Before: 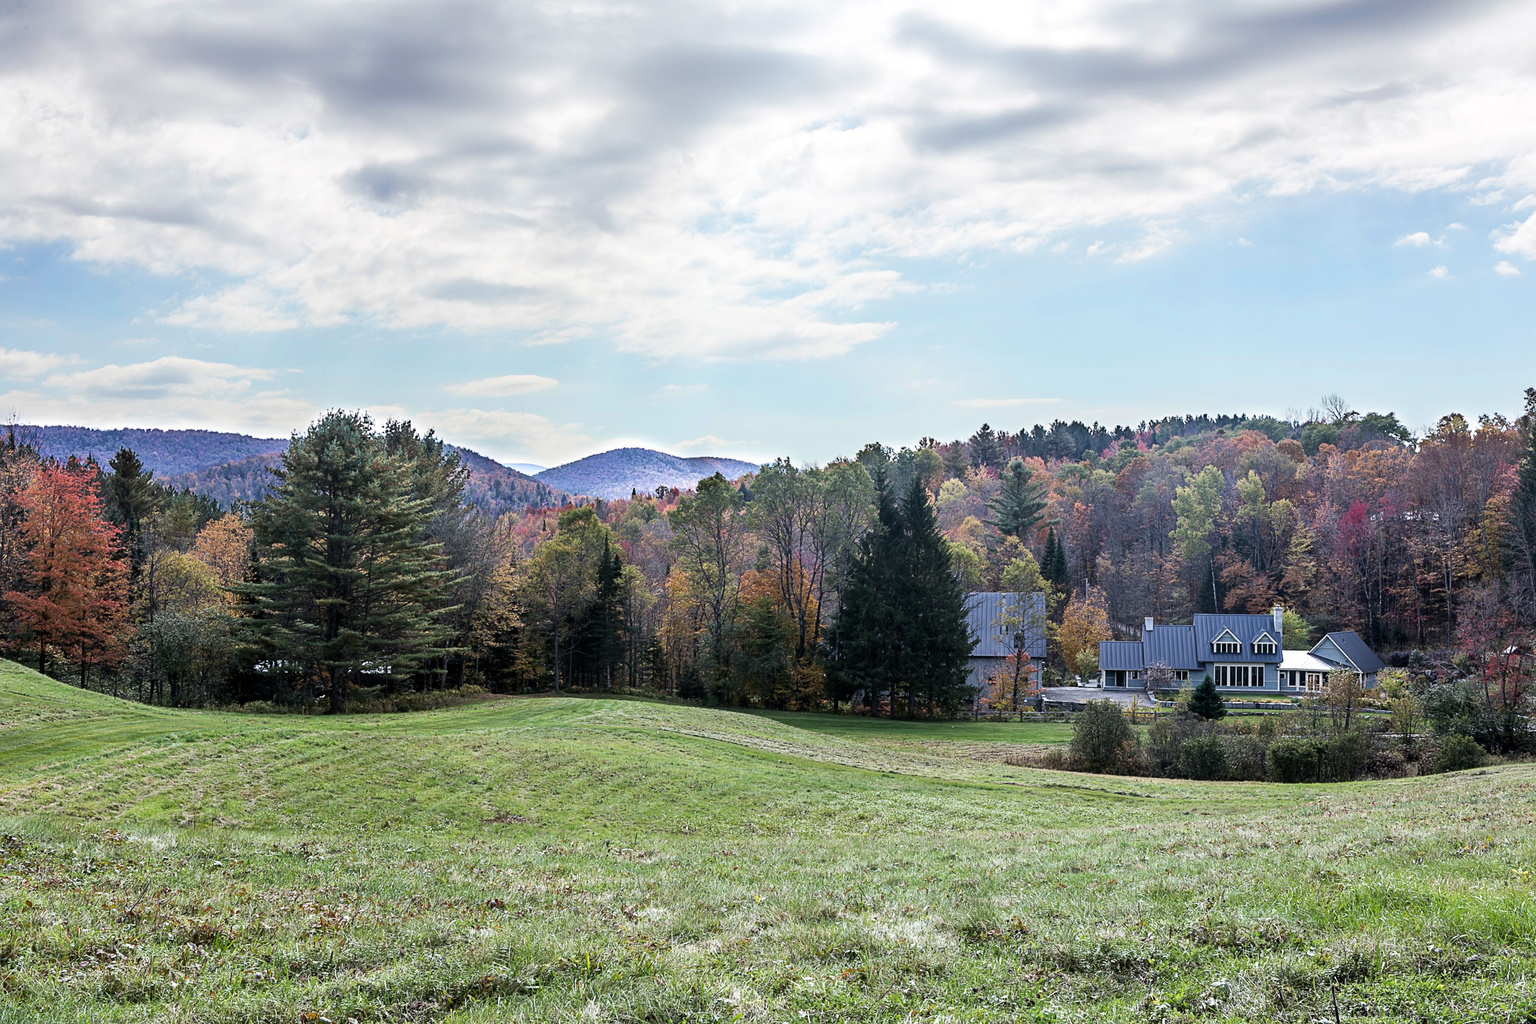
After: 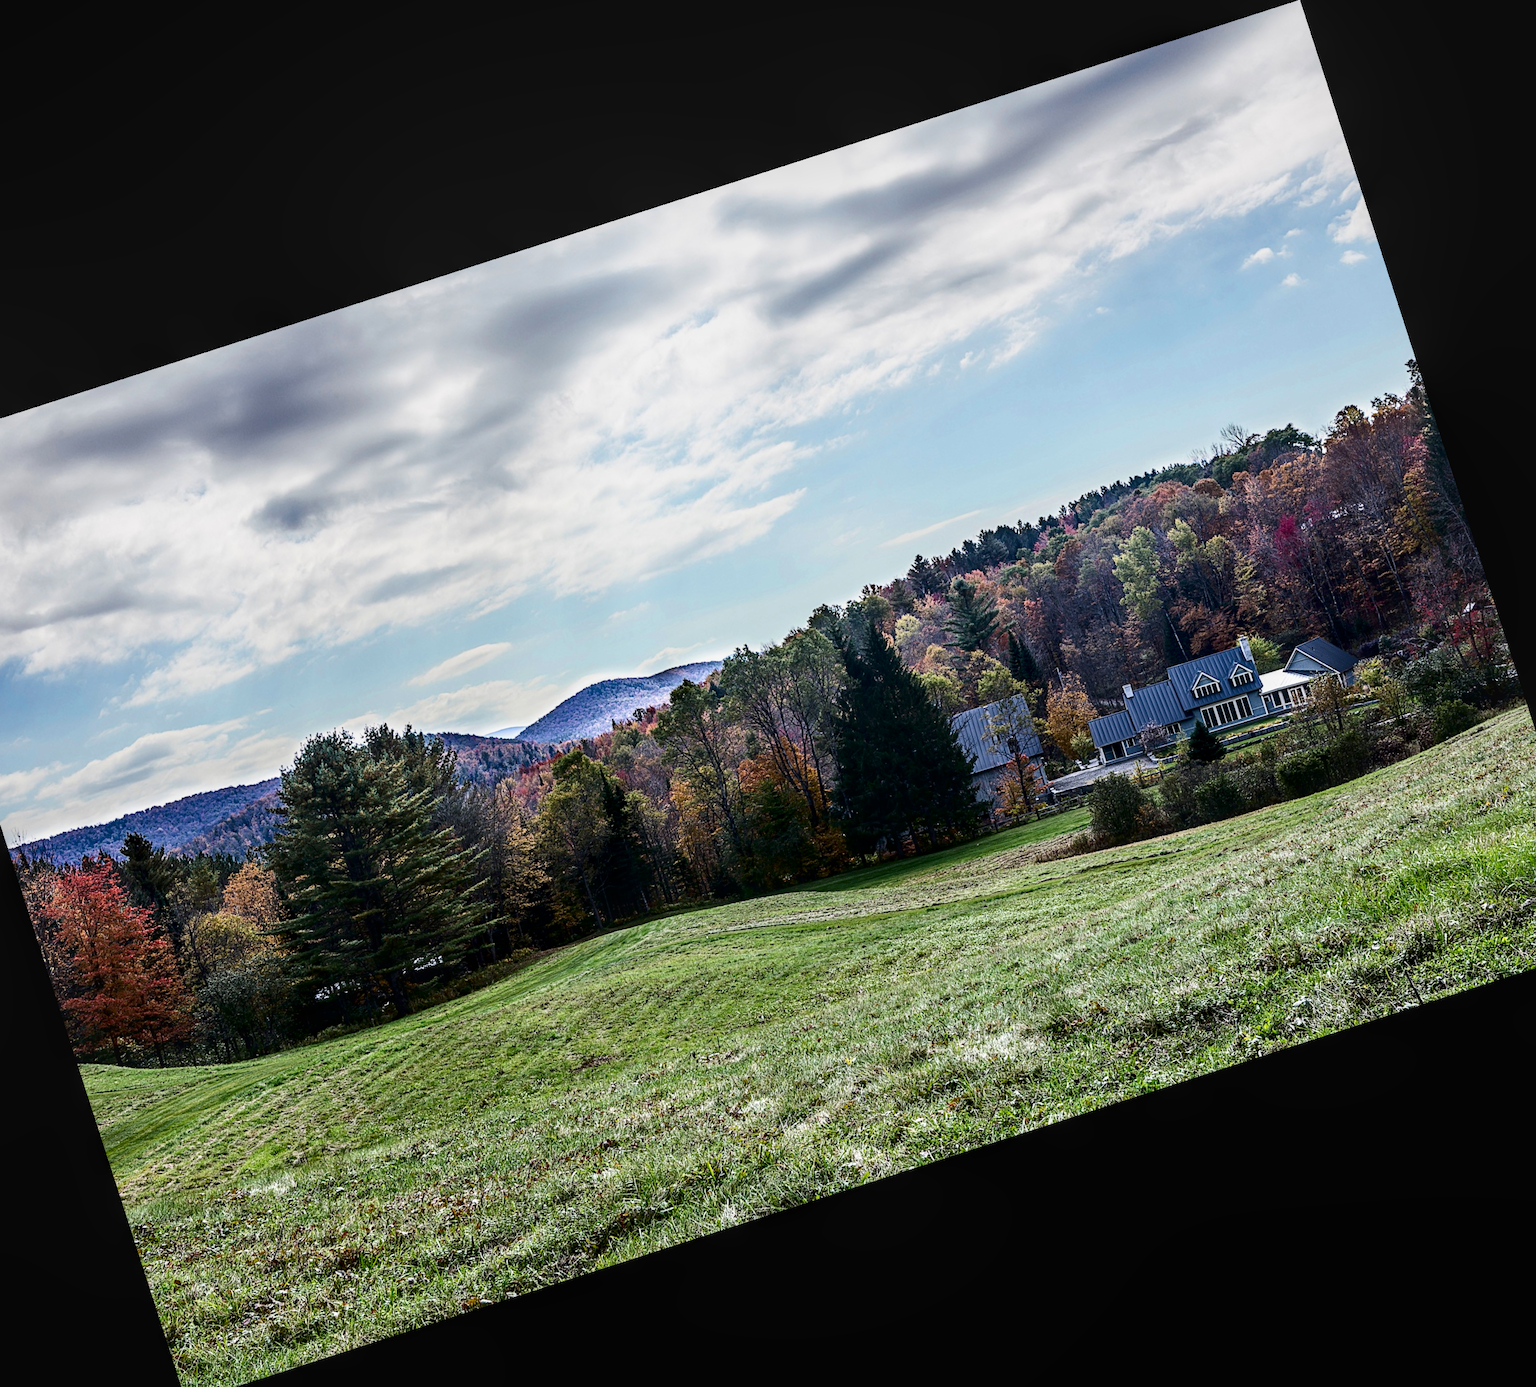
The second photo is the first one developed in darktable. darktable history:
crop and rotate: angle 17.86°, left 6.888%, right 3.921%, bottom 1.061%
contrast brightness saturation: contrast 0.186, brightness -0.222, saturation 0.117
local contrast: on, module defaults
